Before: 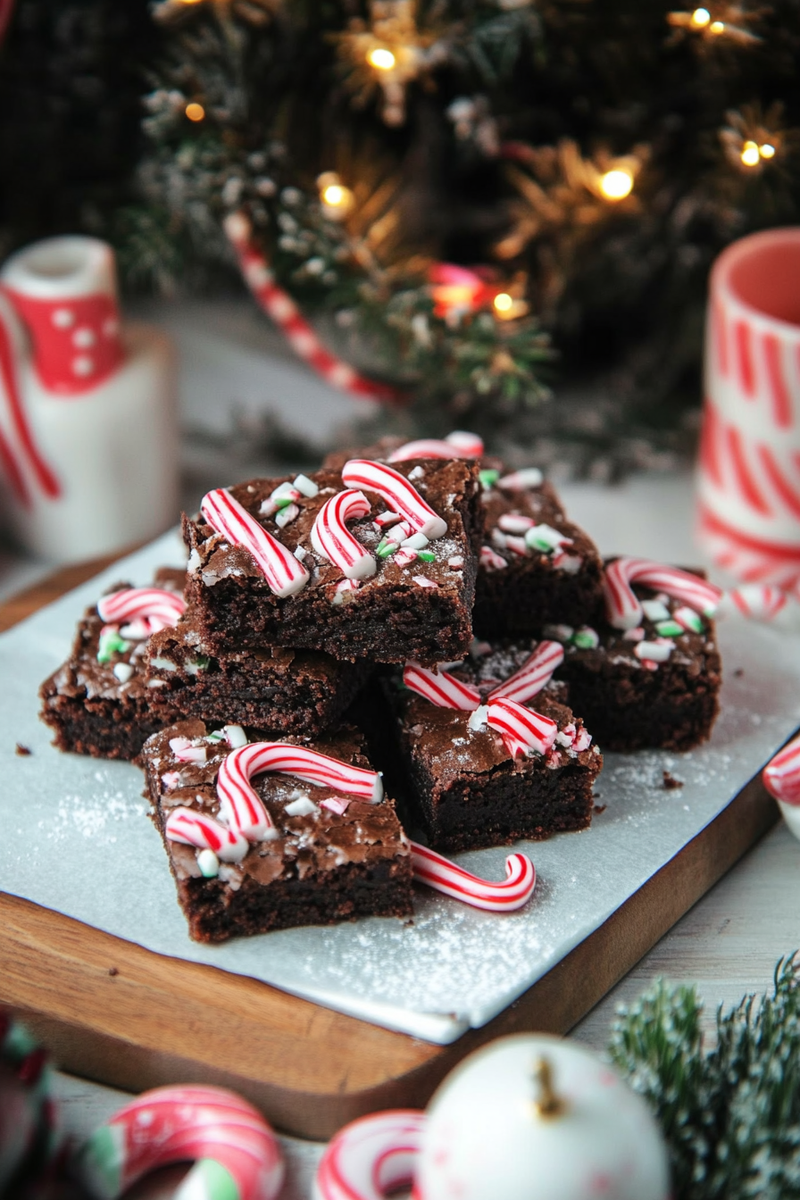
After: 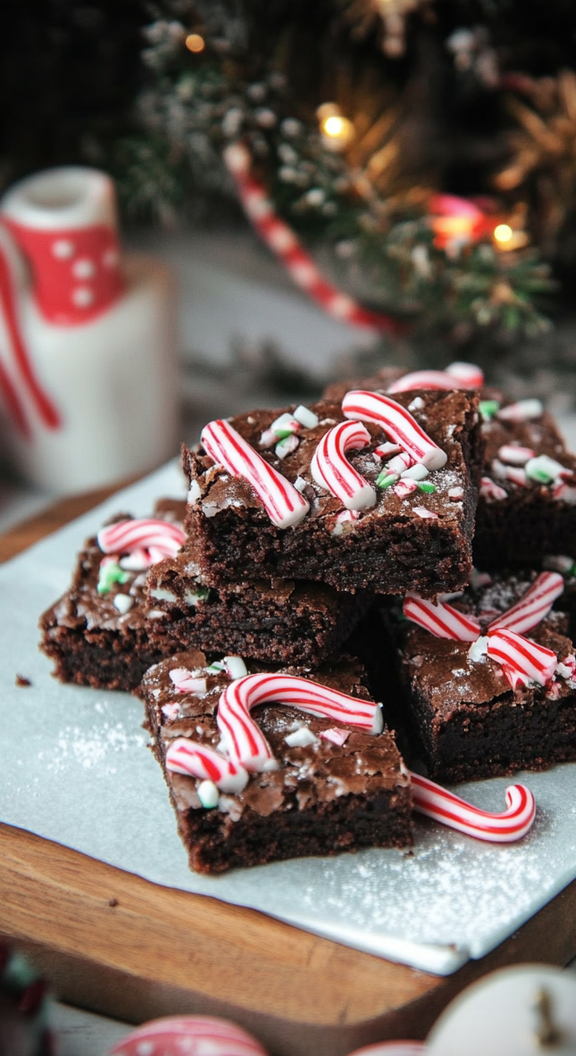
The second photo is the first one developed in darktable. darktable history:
crop: top 5.803%, right 27.864%, bottom 5.804%
vignetting: fall-off start 88.03%, fall-off radius 24.9%
contrast brightness saturation: saturation -0.05
